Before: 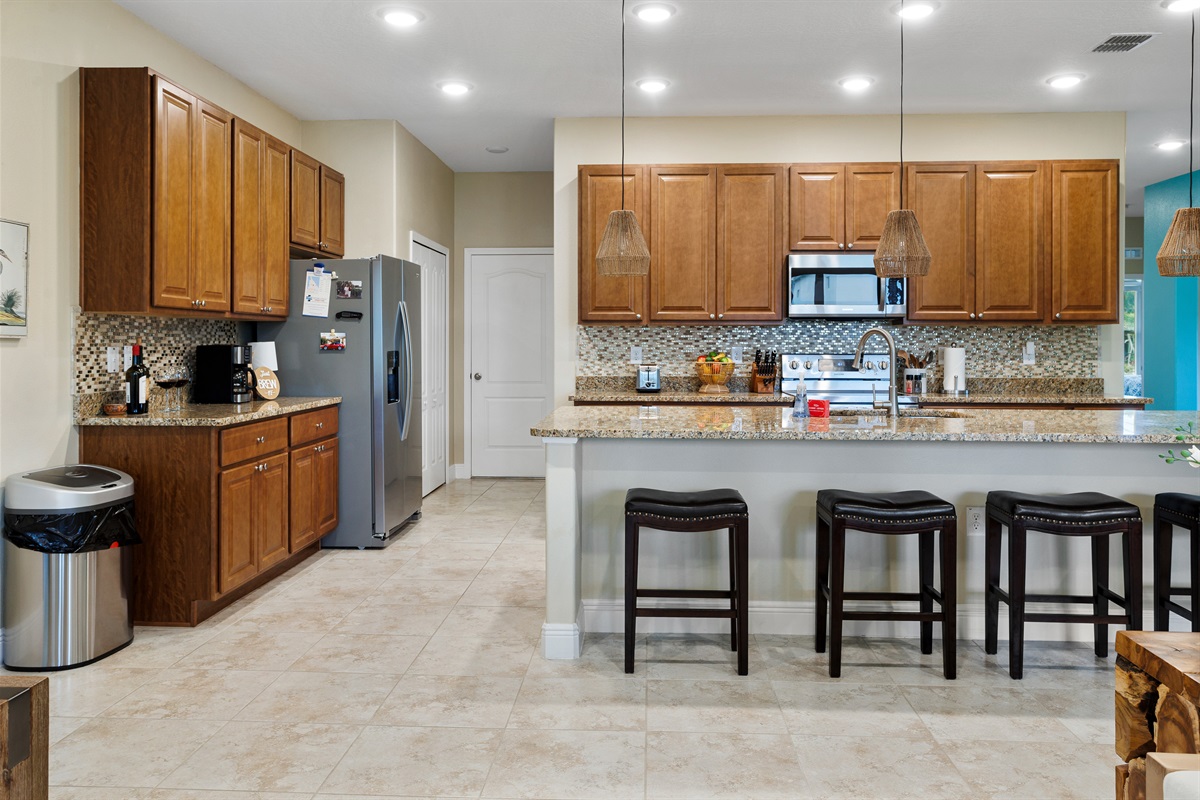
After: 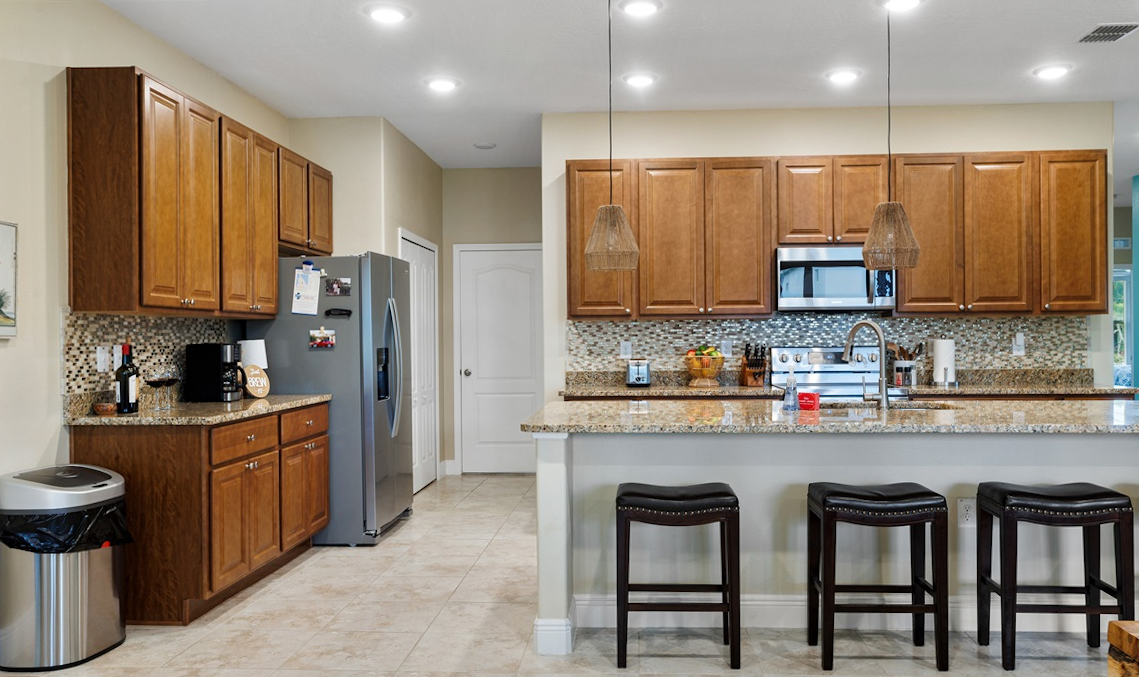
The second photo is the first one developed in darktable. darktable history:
crop and rotate: angle 0.533°, left 0.209%, right 3.517%, bottom 14.148%
